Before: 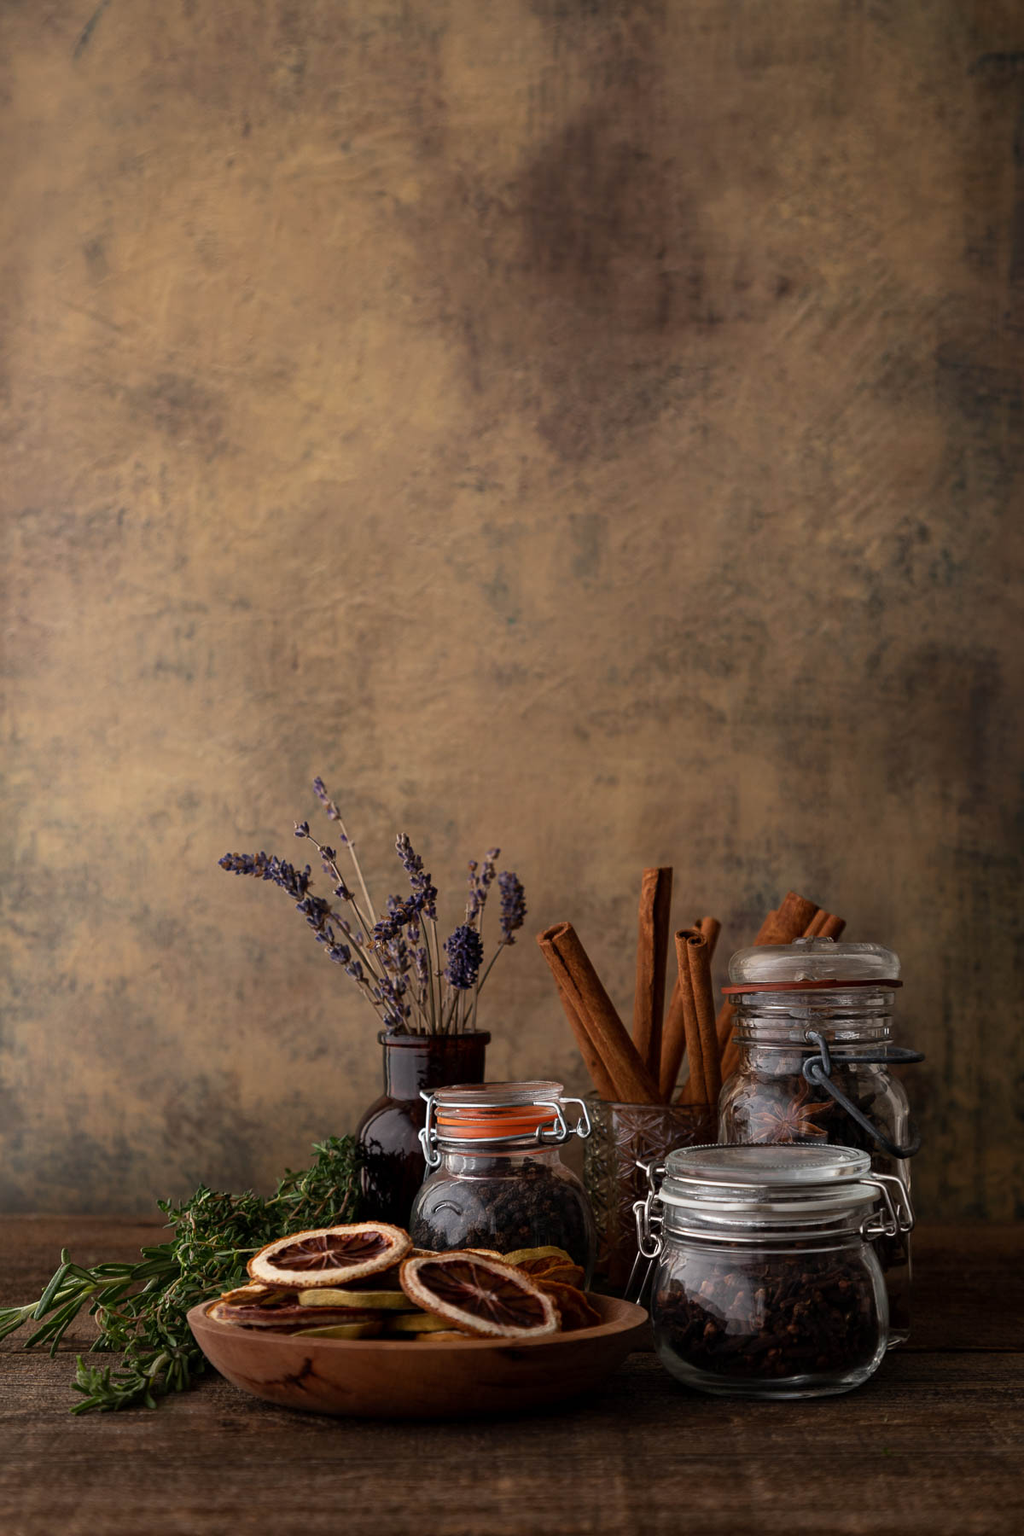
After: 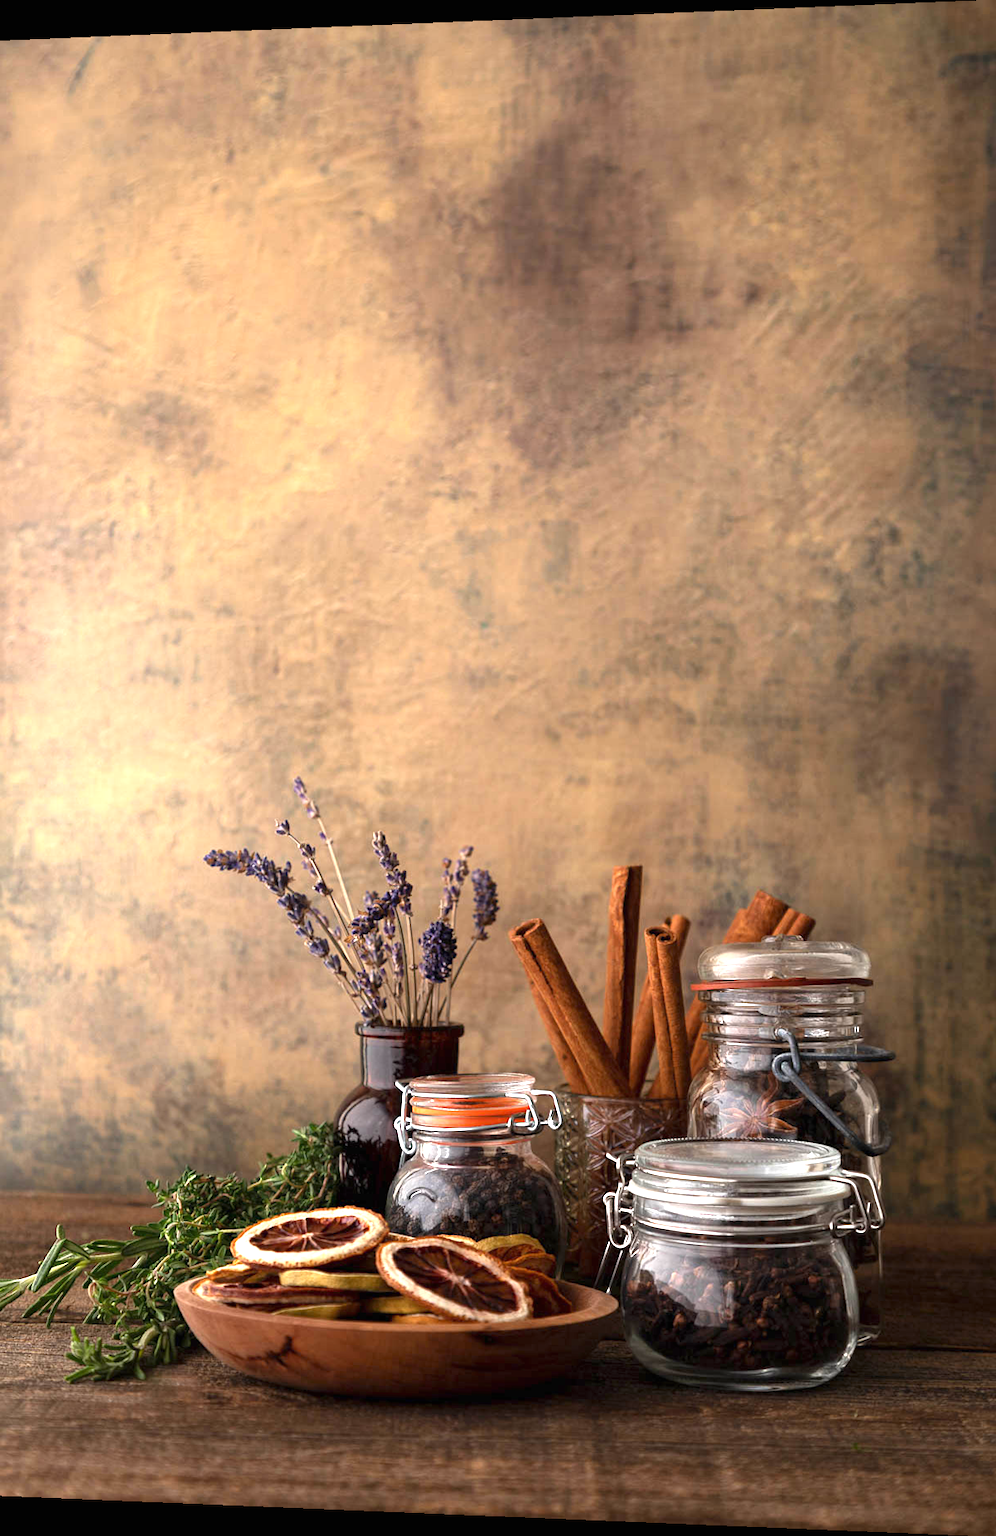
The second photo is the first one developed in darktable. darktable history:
rotate and perspective: lens shift (horizontal) -0.055, automatic cropping off
exposure: black level correction 0, exposure 1.45 EV, compensate exposure bias true, compensate highlight preservation false
